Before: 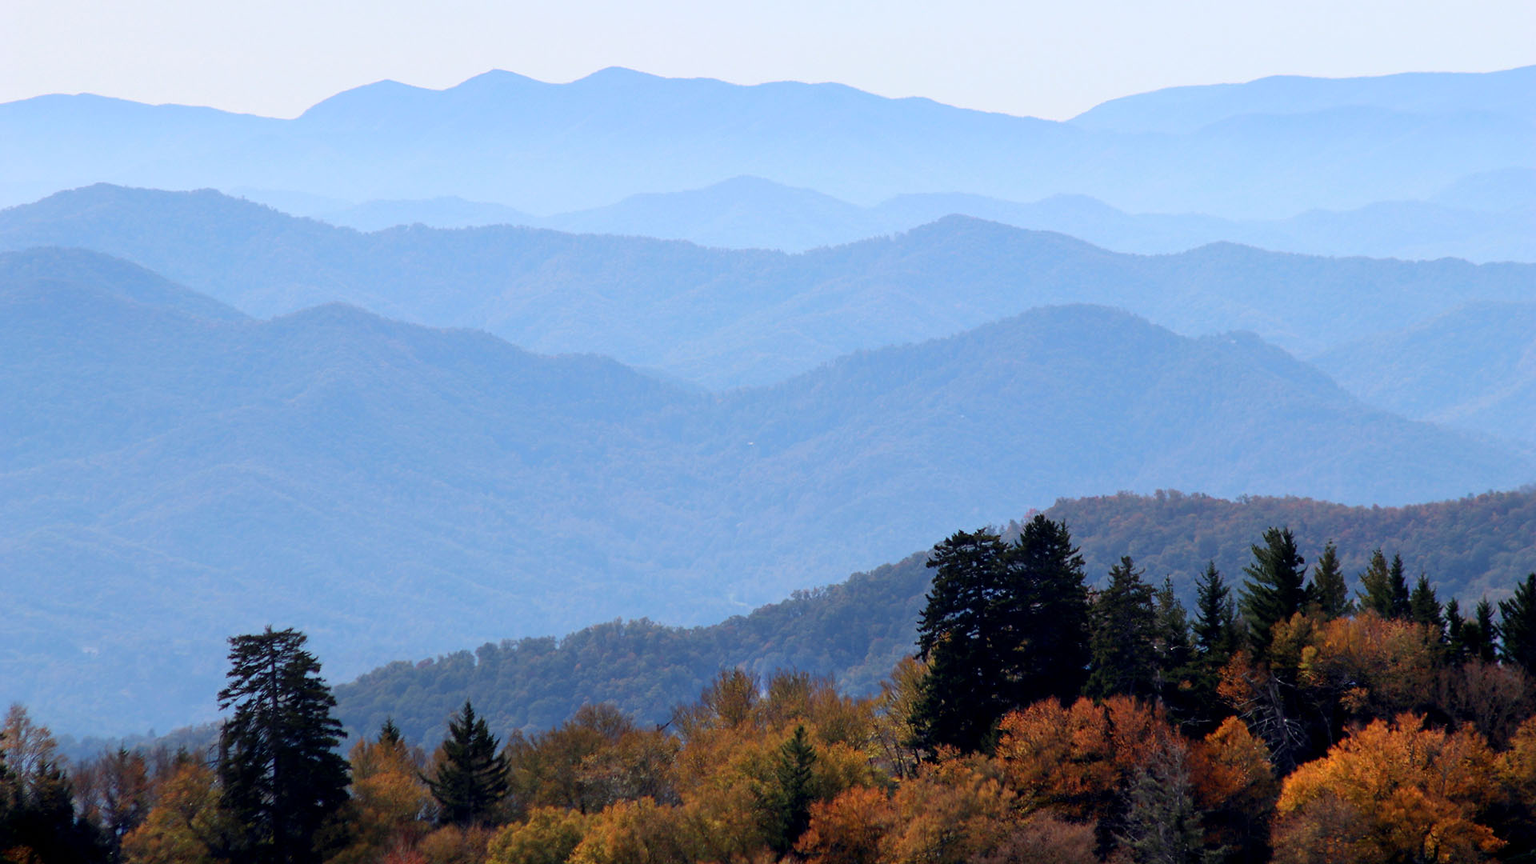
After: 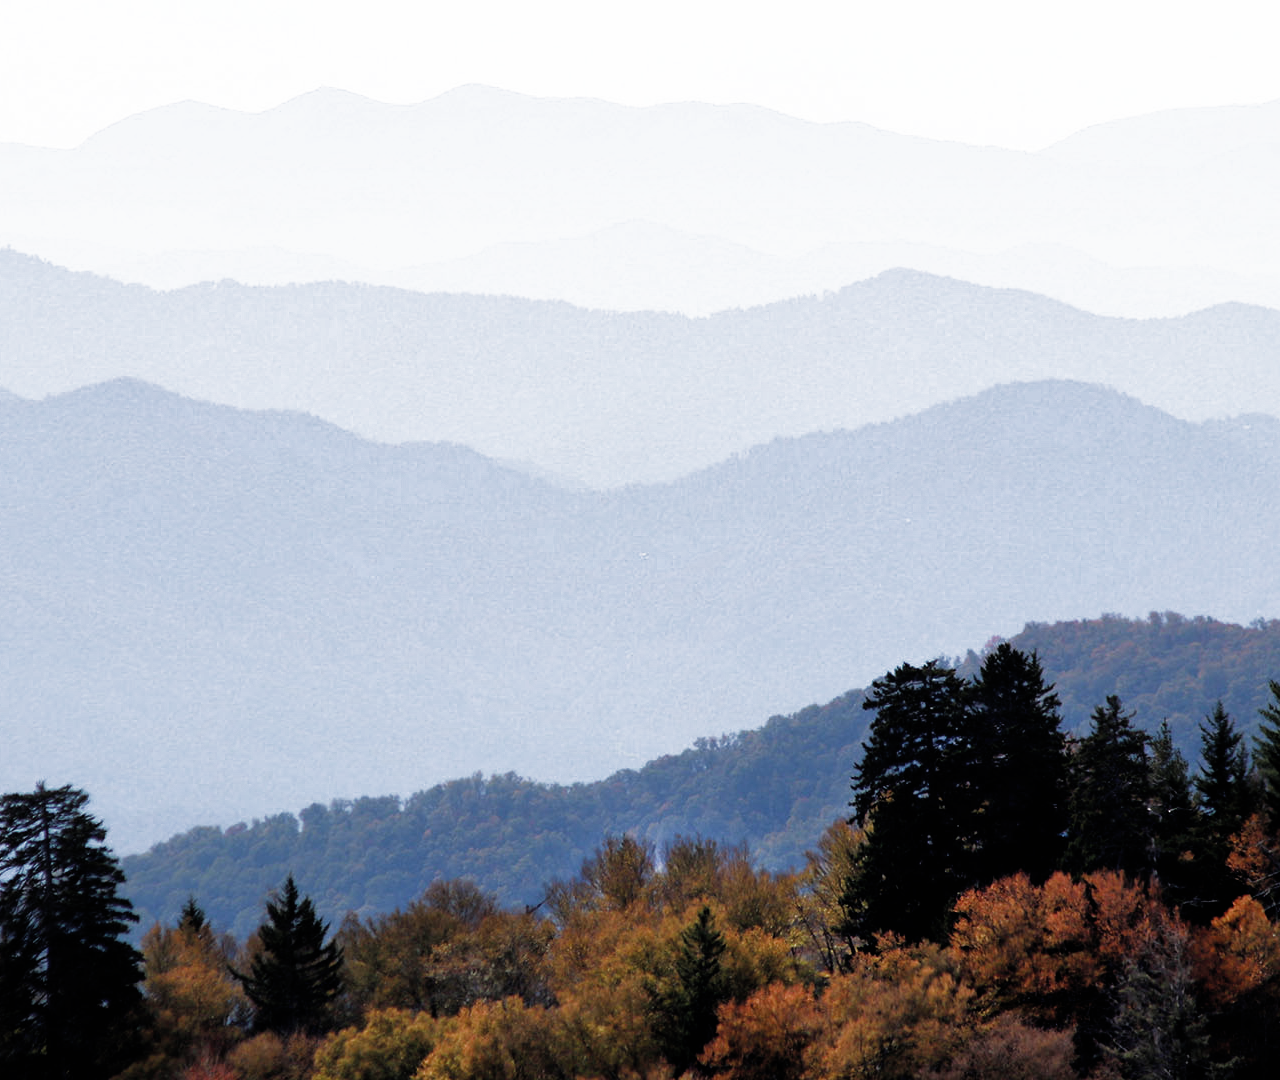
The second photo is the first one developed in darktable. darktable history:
crop: left 15.367%, right 17.936%
filmic rgb: black relative exposure -7.97 EV, white relative exposure 2.35 EV, threshold 5.96 EV, hardness 6.58, color science v4 (2020), enable highlight reconstruction true
shadows and highlights: shadows 25.71, highlights -26.4
